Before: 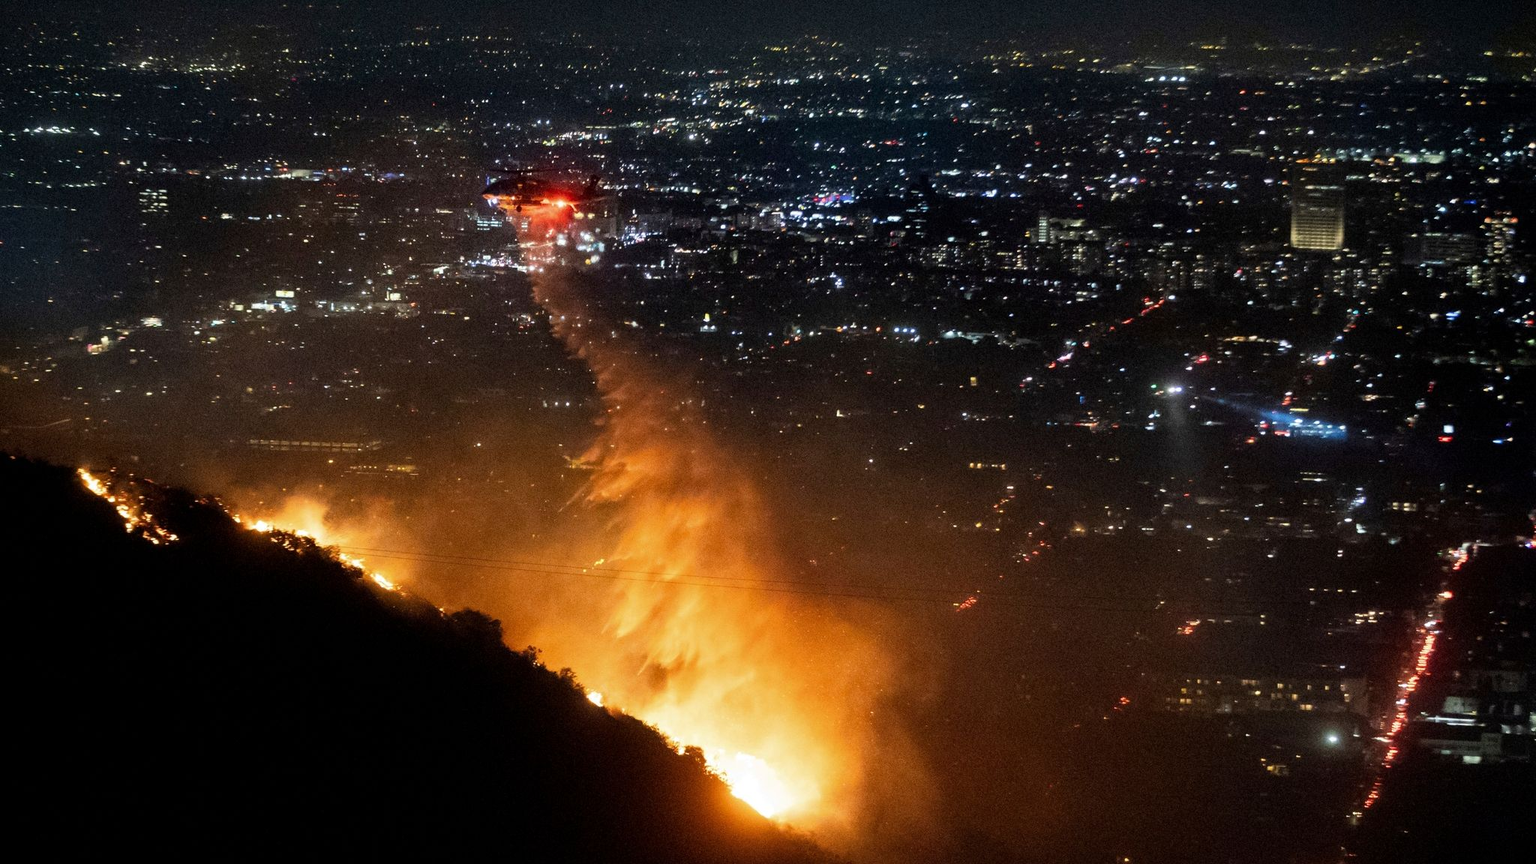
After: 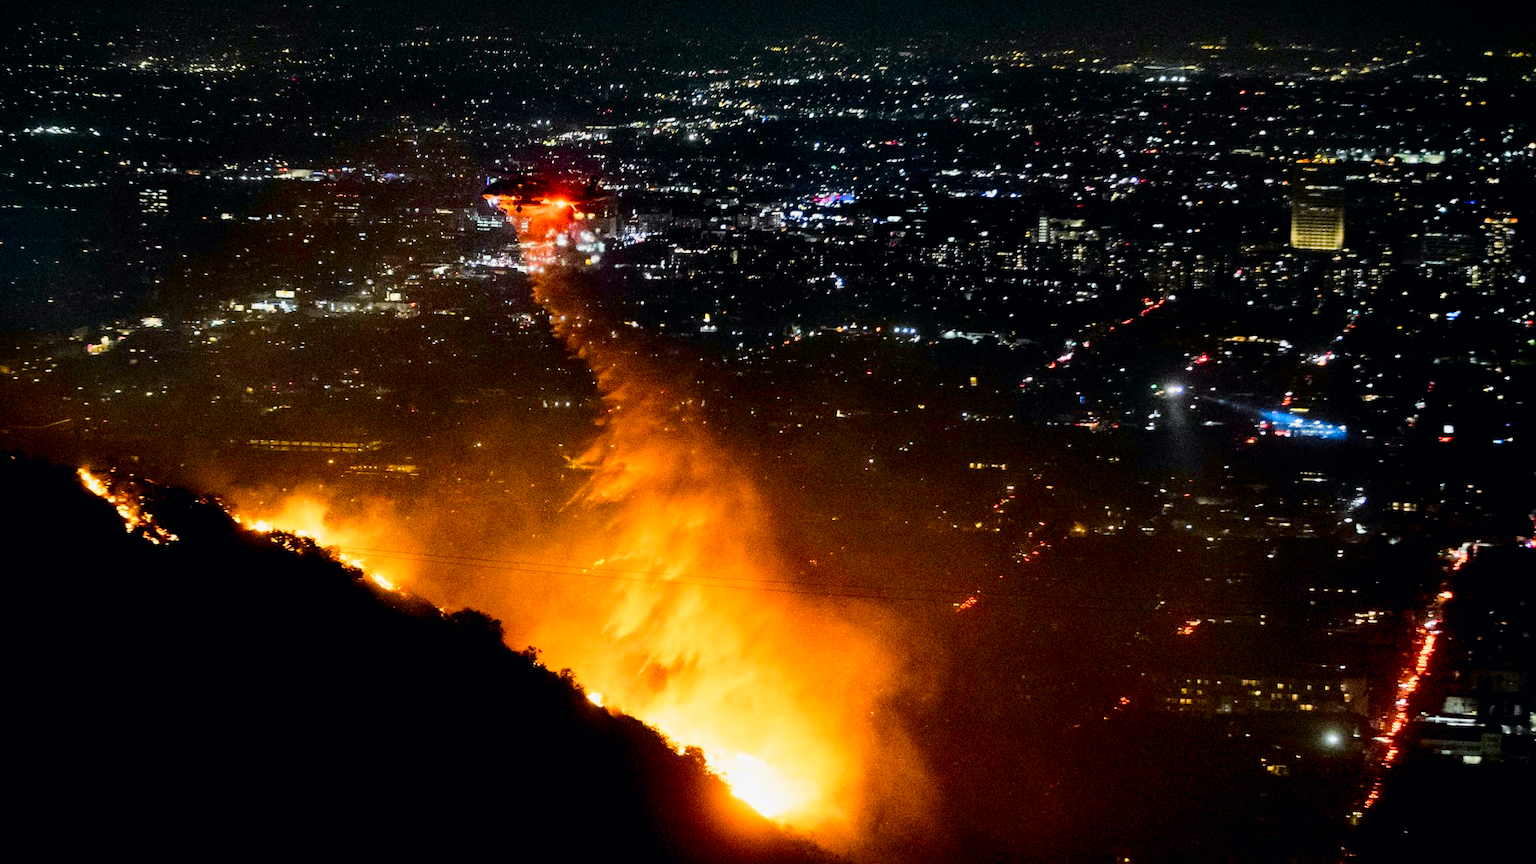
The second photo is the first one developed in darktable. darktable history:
tone curve: curves: ch0 [(0, 0) (0.11, 0.061) (0.256, 0.259) (0.398, 0.494) (0.498, 0.611) (0.65, 0.757) (0.835, 0.883) (1, 0.961)]; ch1 [(0, 0) (0.346, 0.307) (0.408, 0.369) (0.453, 0.457) (0.482, 0.479) (0.502, 0.498) (0.521, 0.51) (0.553, 0.554) (0.618, 0.65) (0.693, 0.727) (1, 1)]; ch2 [(0, 0) (0.366, 0.337) (0.434, 0.46) (0.485, 0.494) (0.5, 0.494) (0.511, 0.508) (0.537, 0.55) (0.579, 0.599) (0.621, 0.693) (1, 1)], color space Lab, independent channels, preserve colors none
color balance rgb: highlights gain › luminance 7.232%, highlights gain › chroma 0.881%, highlights gain › hue 49.55°, global offset › luminance -0.376%, perceptual saturation grading › global saturation 0.303%, perceptual saturation grading › highlights -17.975%, perceptual saturation grading › mid-tones 32.467%, perceptual saturation grading › shadows 50.352%
